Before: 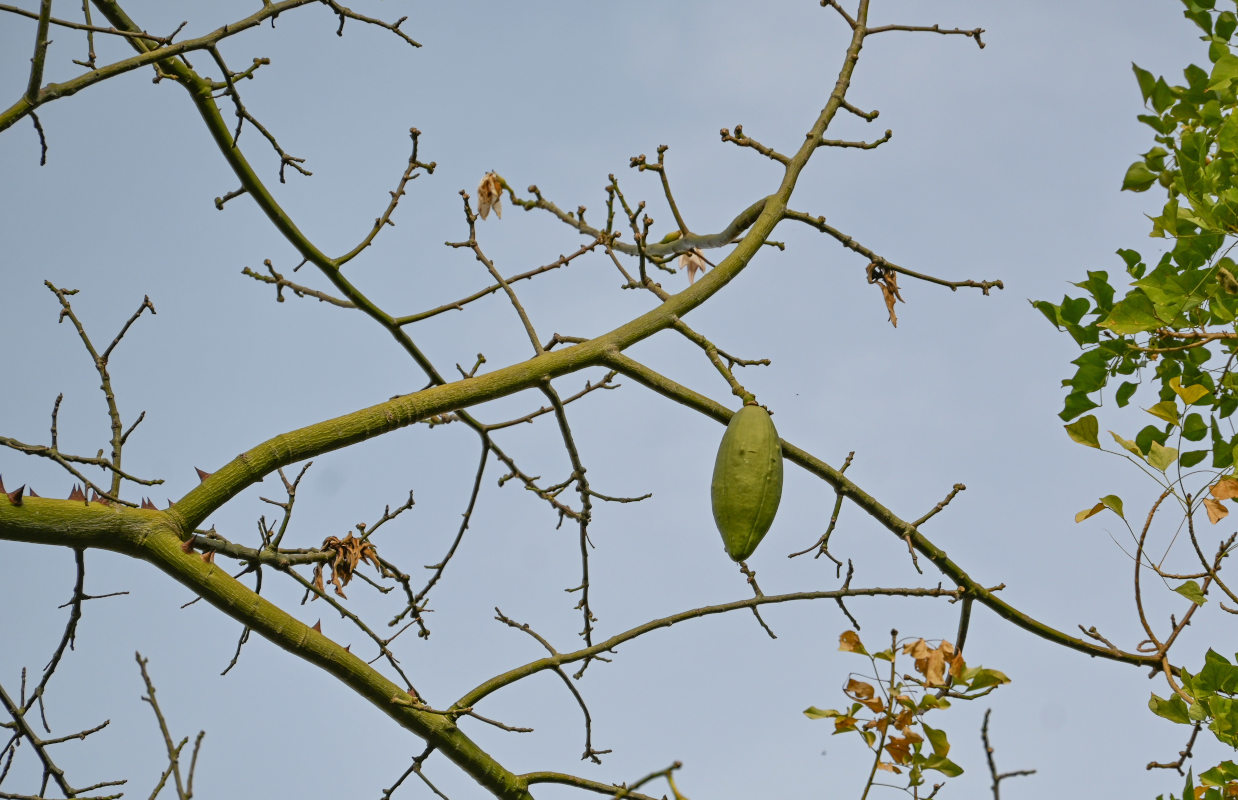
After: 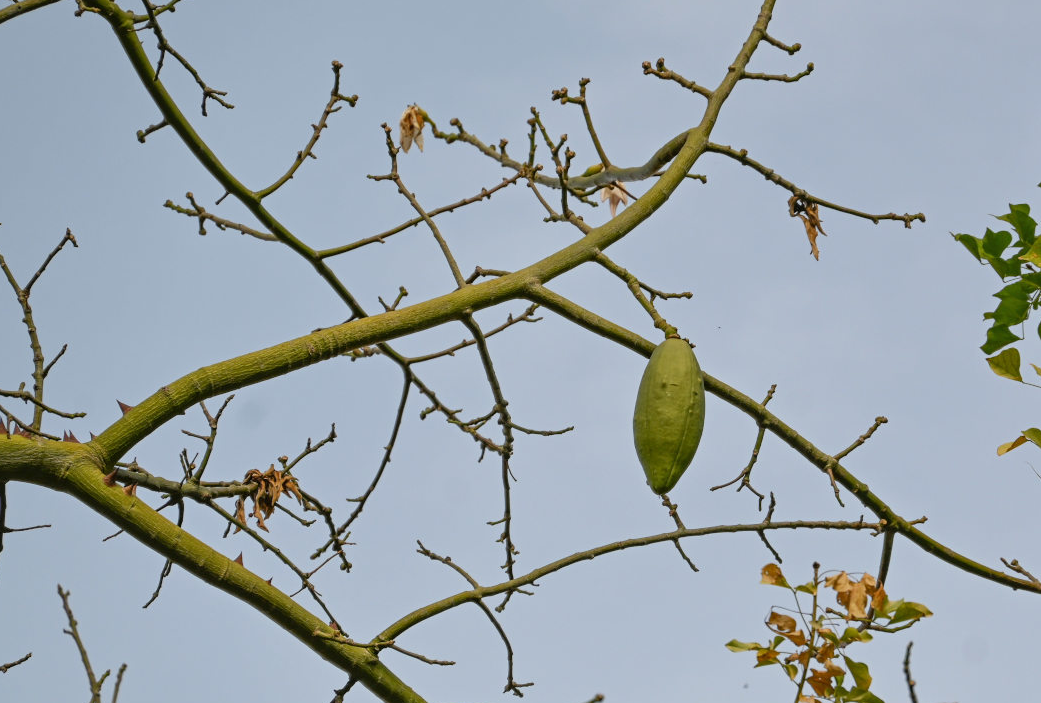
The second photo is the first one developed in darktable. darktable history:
crop: left 6.352%, top 8.389%, right 9.545%, bottom 3.641%
